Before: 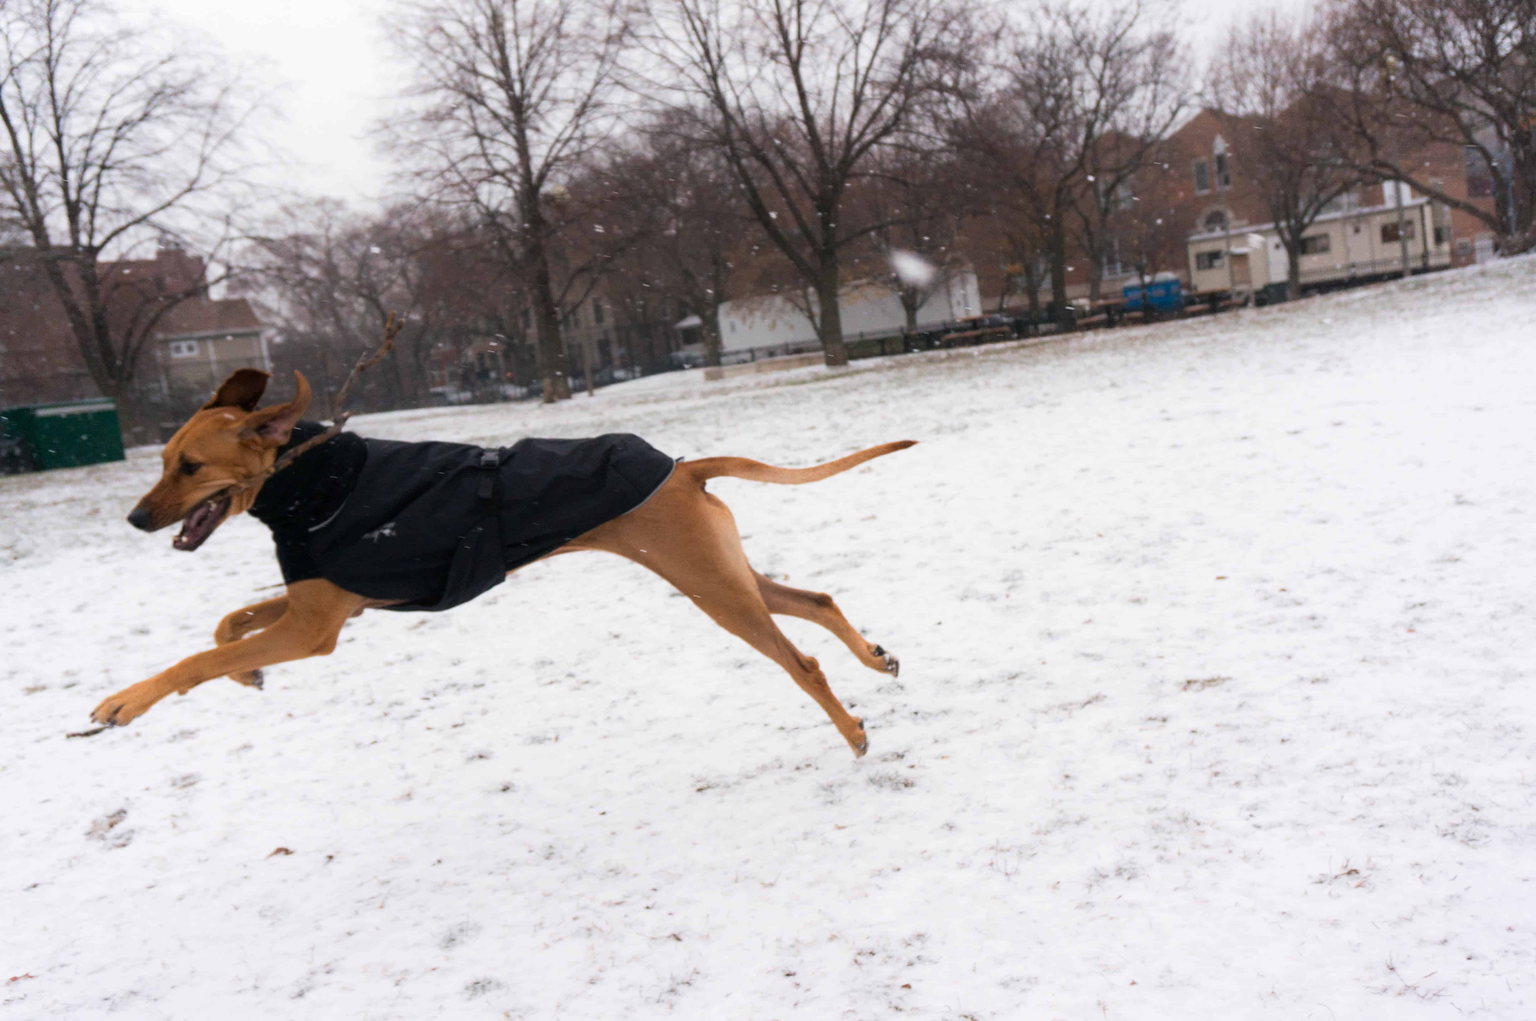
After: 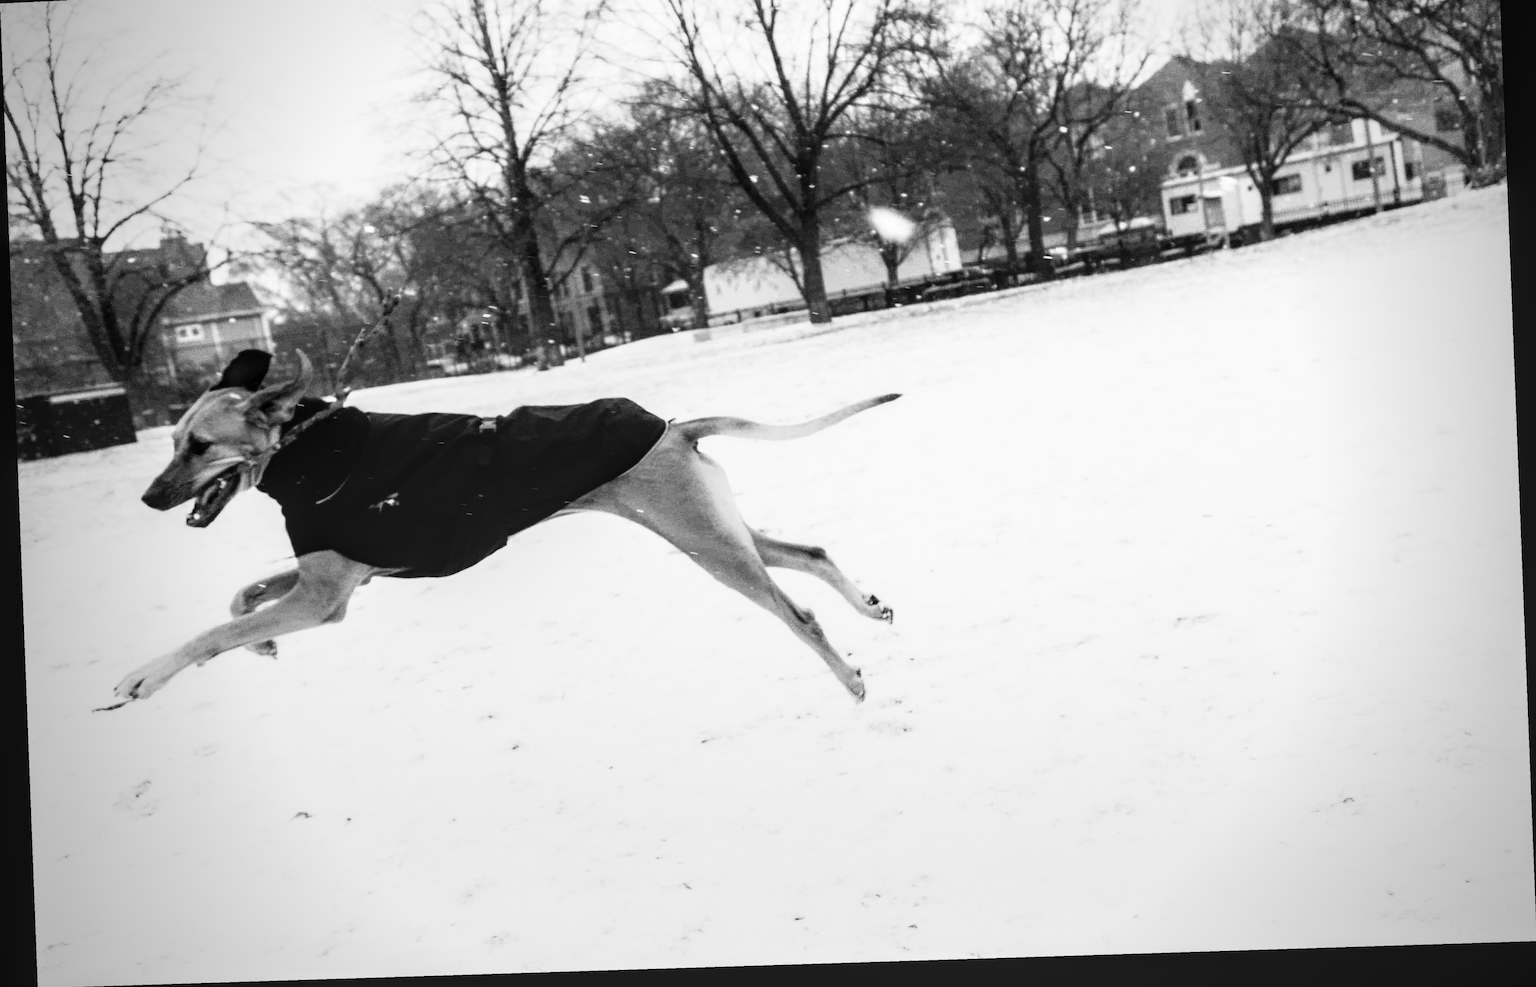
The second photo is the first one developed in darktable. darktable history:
local contrast: on, module defaults
rgb curve: curves: ch0 [(0, 0) (0.21, 0.15) (0.24, 0.21) (0.5, 0.75) (0.75, 0.96) (0.89, 0.99) (1, 1)]; ch1 [(0, 0.02) (0.21, 0.13) (0.25, 0.2) (0.5, 0.67) (0.75, 0.9) (0.89, 0.97) (1, 1)]; ch2 [(0, 0.02) (0.21, 0.13) (0.25, 0.2) (0.5, 0.67) (0.75, 0.9) (0.89, 0.97) (1, 1)], compensate middle gray true
rotate and perspective: rotation -2.22°, lens shift (horizontal) -0.022, automatic cropping off
velvia: on, module defaults
vignetting: fall-off start 71.74%
crop and rotate: top 6.25%
color balance: output saturation 110%
monochrome: on, module defaults
